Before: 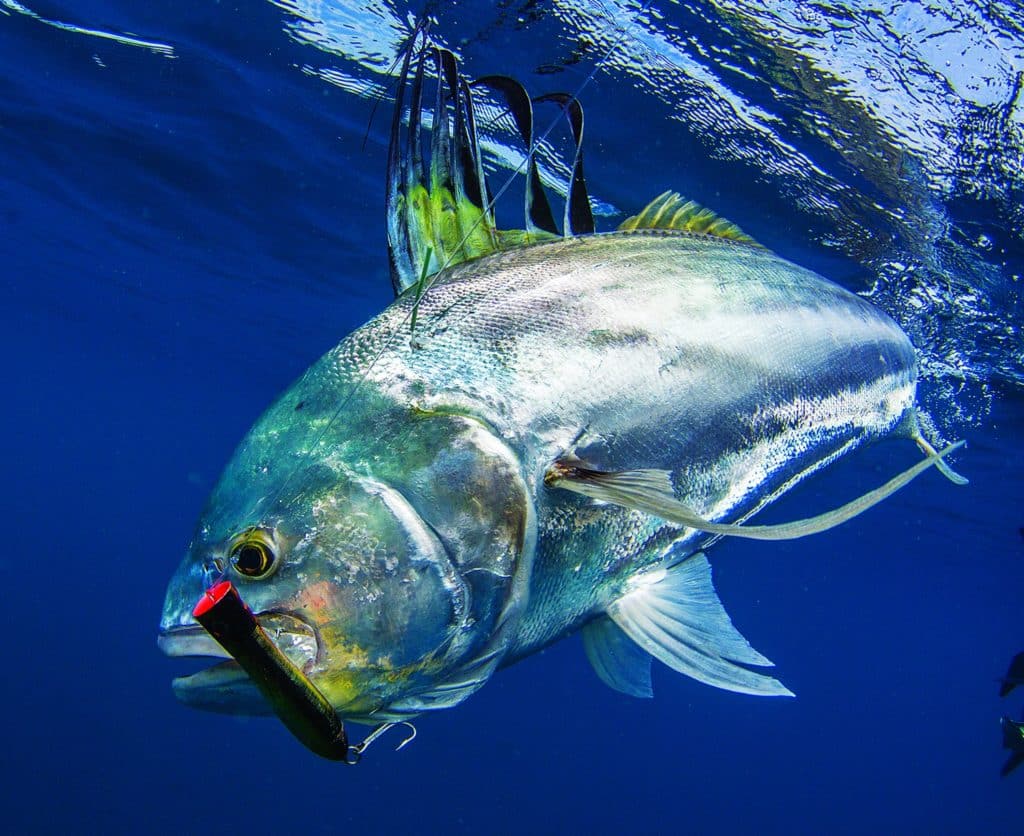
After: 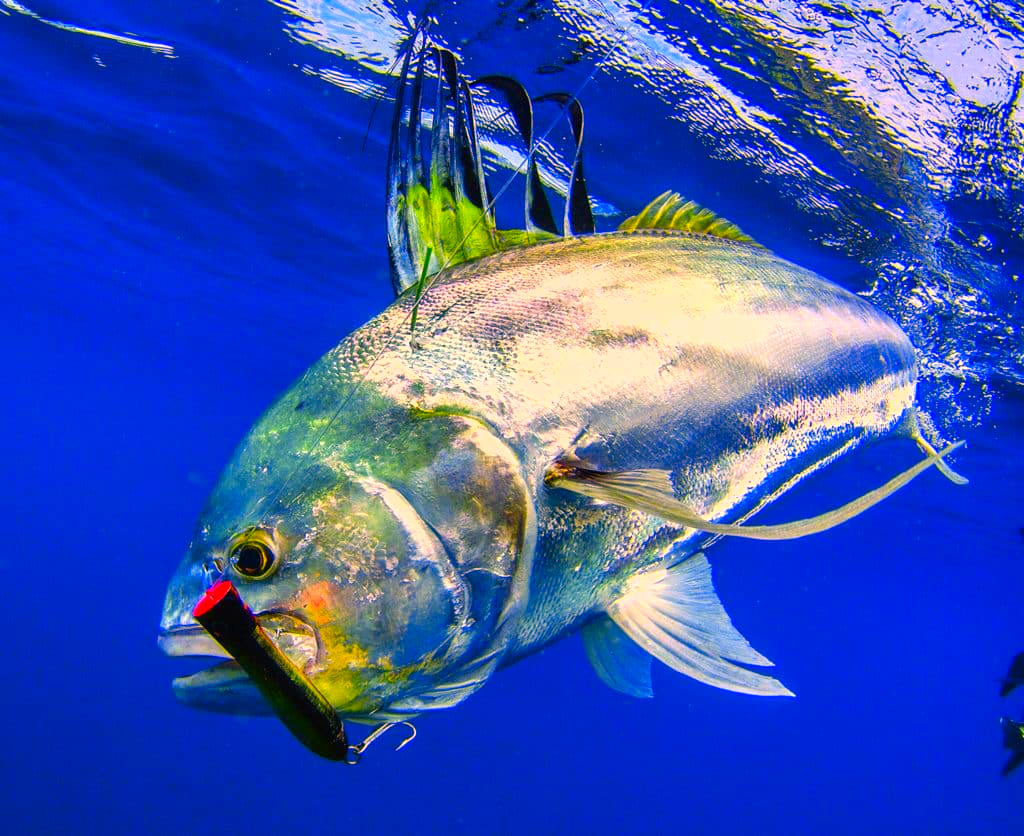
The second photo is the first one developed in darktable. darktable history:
tone curve: curves: ch0 [(0, 0) (0.003, 0.013) (0.011, 0.018) (0.025, 0.027) (0.044, 0.045) (0.069, 0.068) (0.1, 0.096) (0.136, 0.13) (0.177, 0.168) (0.224, 0.217) (0.277, 0.277) (0.335, 0.338) (0.399, 0.401) (0.468, 0.473) (0.543, 0.544) (0.623, 0.621) (0.709, 0.7) (0.801, 0.781) (0.898, 0.869) (1, 1)], preserve colors none
shadows and highlights: shadows 29.61, highlights -30.47, low approximation 0.01, soften with gaussian
exposure: exposure 0.29 EV, compensate highlight preservation false
contrast equalizer: y [[0.518, 0.517, 0.501, 0.5, 0.5, 0.5], [0.5 ×6], [0.5 ×6], [0 ×6], [0 ×6]]
color correction: highlights a* 17.88, highlights b* 18.79
color contrast: green-magenta contrast 1.55, blue-yellow contrast 1.83
